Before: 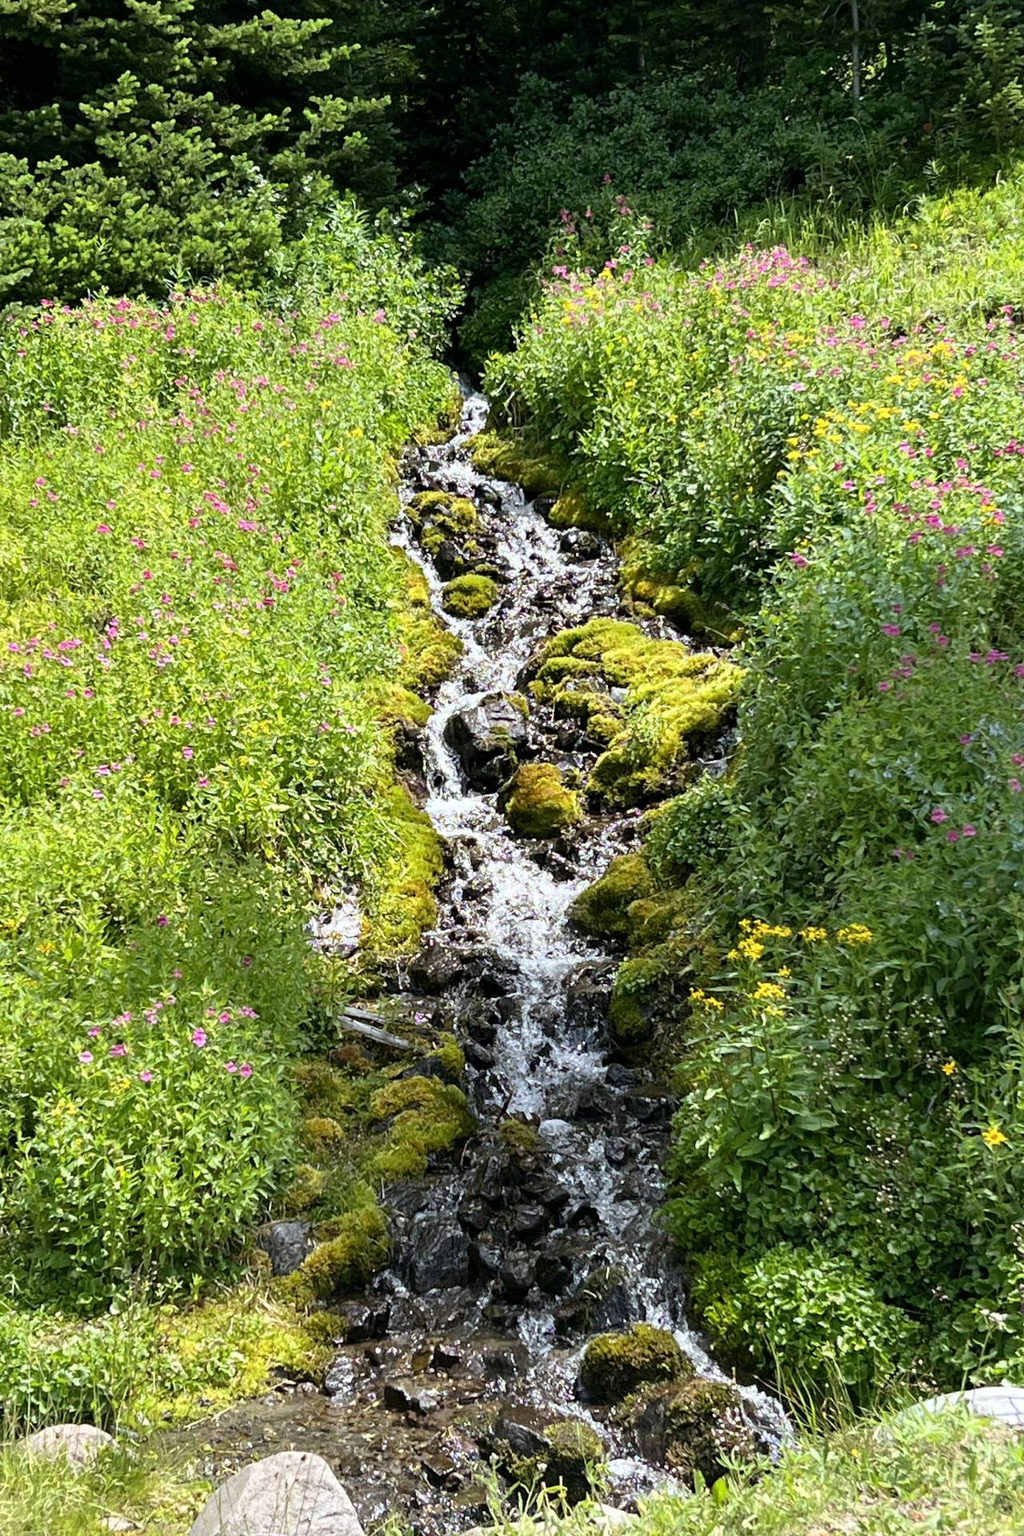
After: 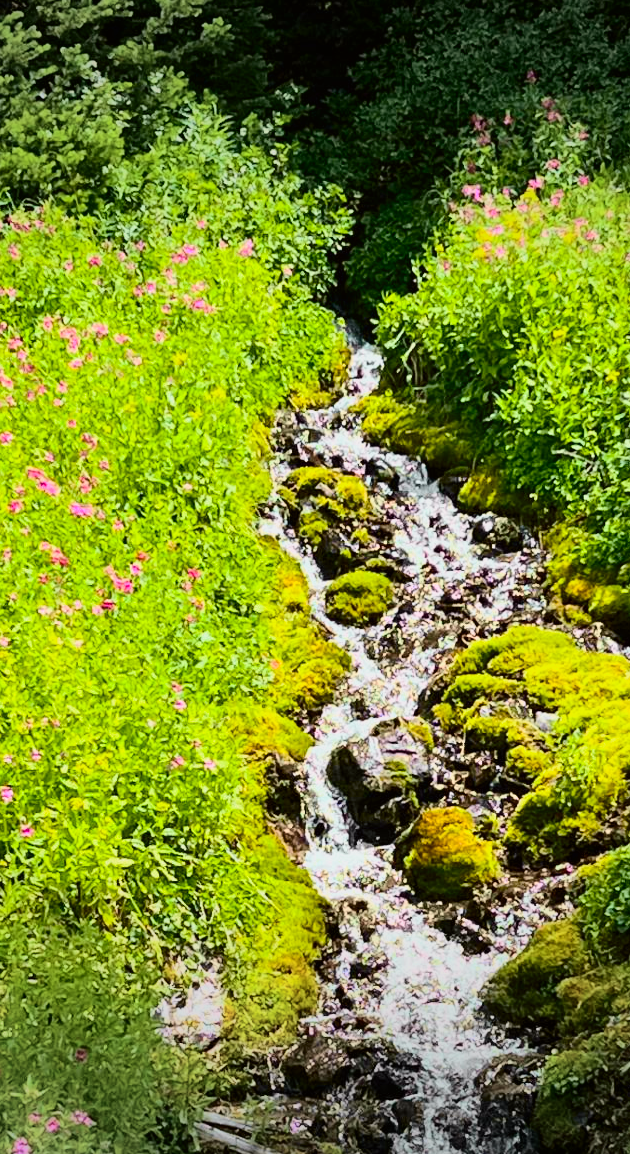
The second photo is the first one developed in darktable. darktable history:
color balance rgb: linear chroma grading › global chroma 15%, perceptual saturation grading › global saturation 30%
vignetting: fall-off radius 100%, width/height ratio 1.337
crop: left 17.835%, top 7.675%, right 32.881%, bottom 32.213%
tone curve: curves: ch0 [(0, 0.006) (0.184, 0.172) (0.405, 0.46) (0.456, 0.528) (0.634, 0.728) (0.877, 0.89) (0.984, 0.935)]; ch1 [(0, 0) (0.443, 0.43) (0.492, 0.495) (0.566, 0.582) (0.595, 0.606) (0.608, 0.609) (0.65, 0.677) (1, 1)]; ch2 [(0, 0) (0.33, 0.301) (0.421, 0.443) (0.447, 0.489) (0.492, 0.495) (0.537, 0.583) (0.586, 0.591) (0.663, 0.686) (1, 1)], color space Lab, independent channels, preserve colors none
